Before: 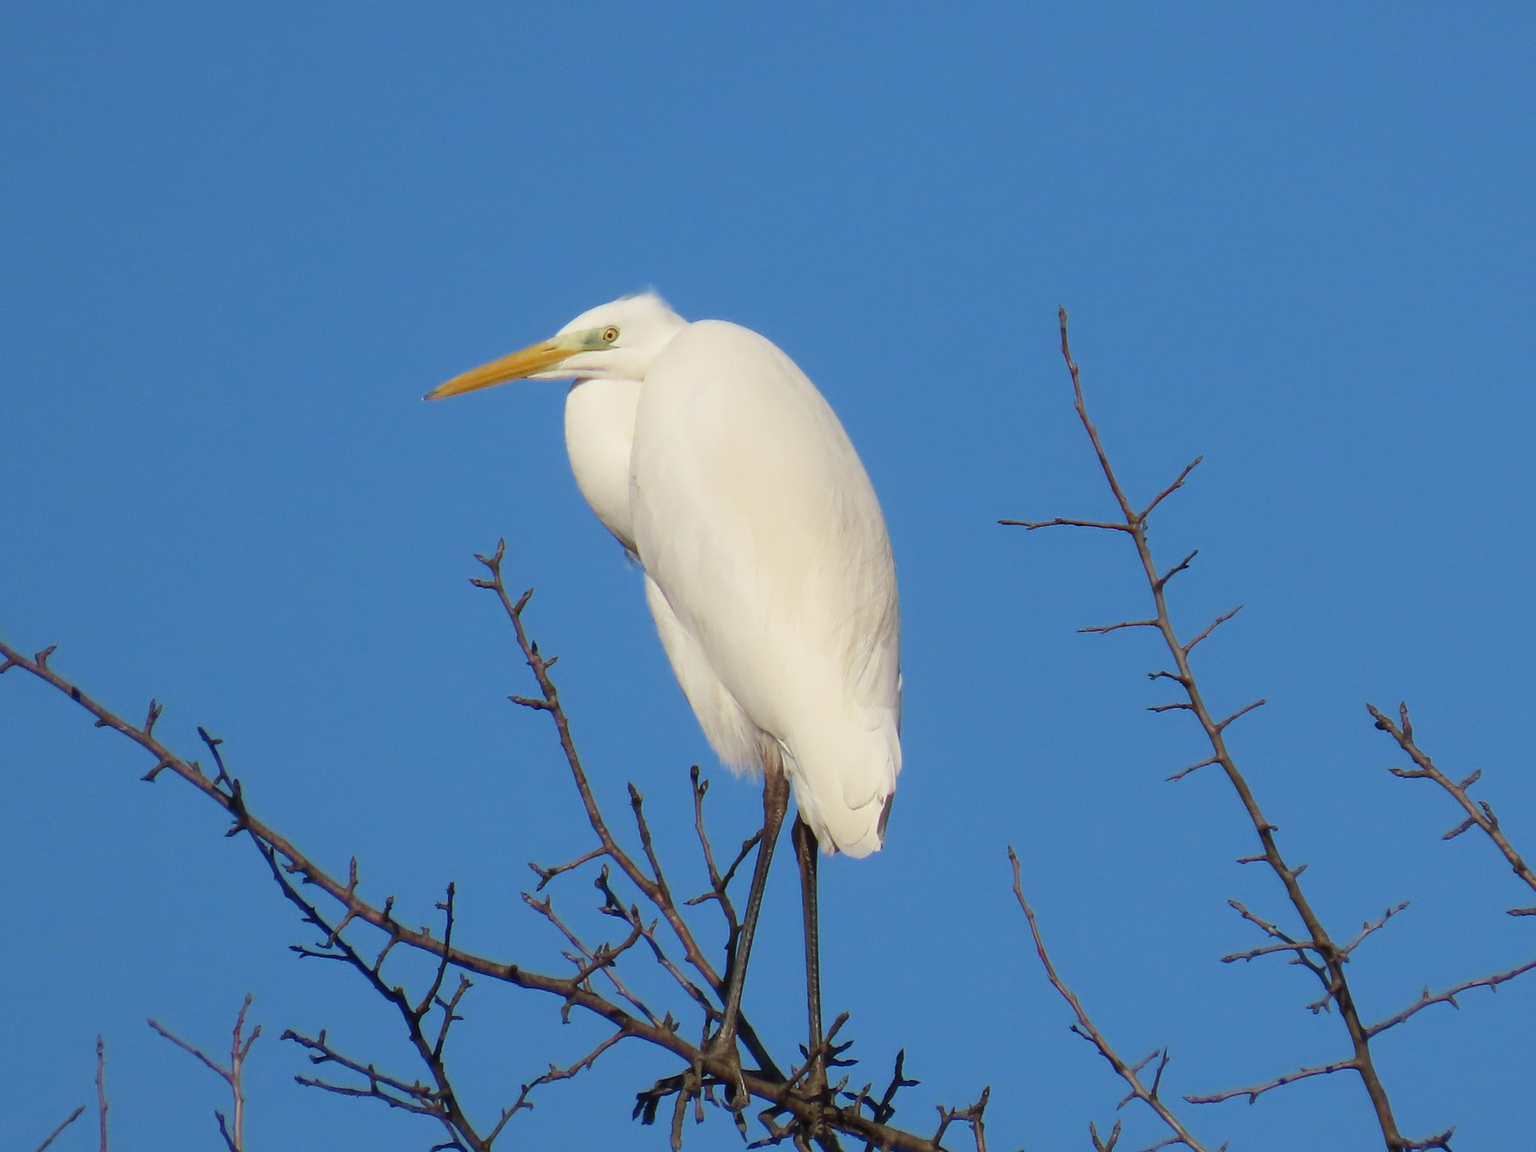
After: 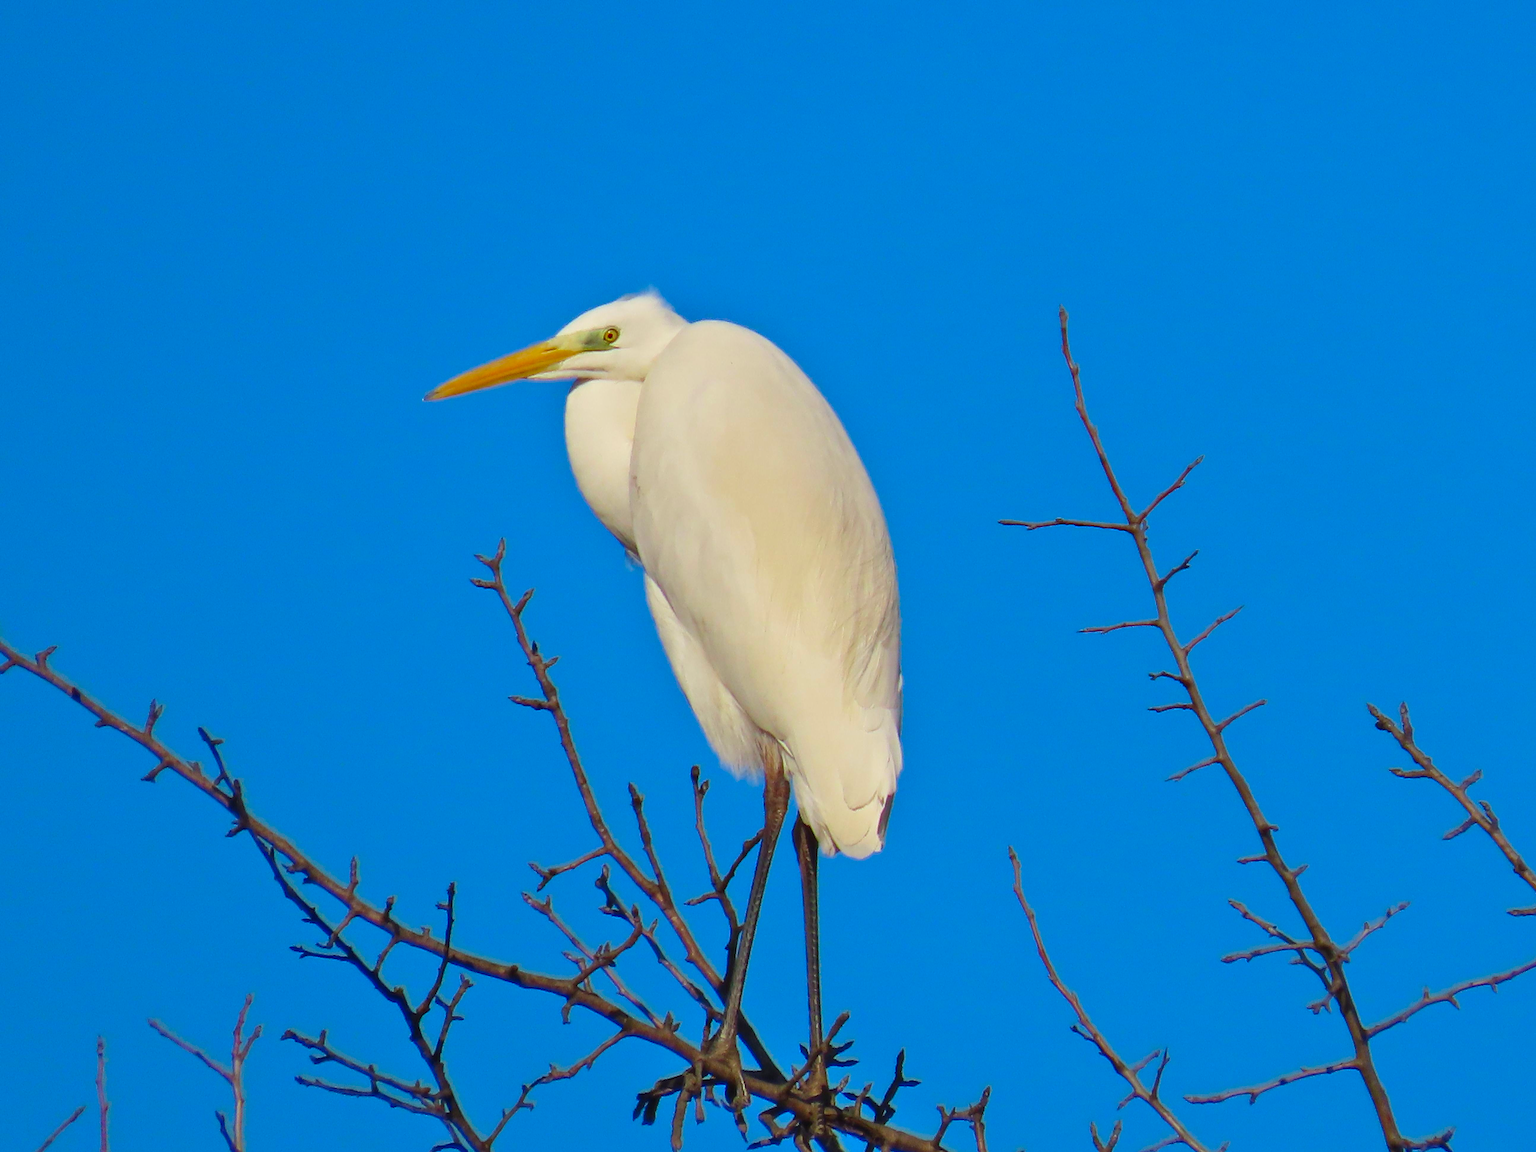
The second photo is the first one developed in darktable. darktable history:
tone equalizer: on, module defaults
shadows and highlights: low approximation 0.01, soften with gaussian
contrast brightness saturation: saturation 0.513
